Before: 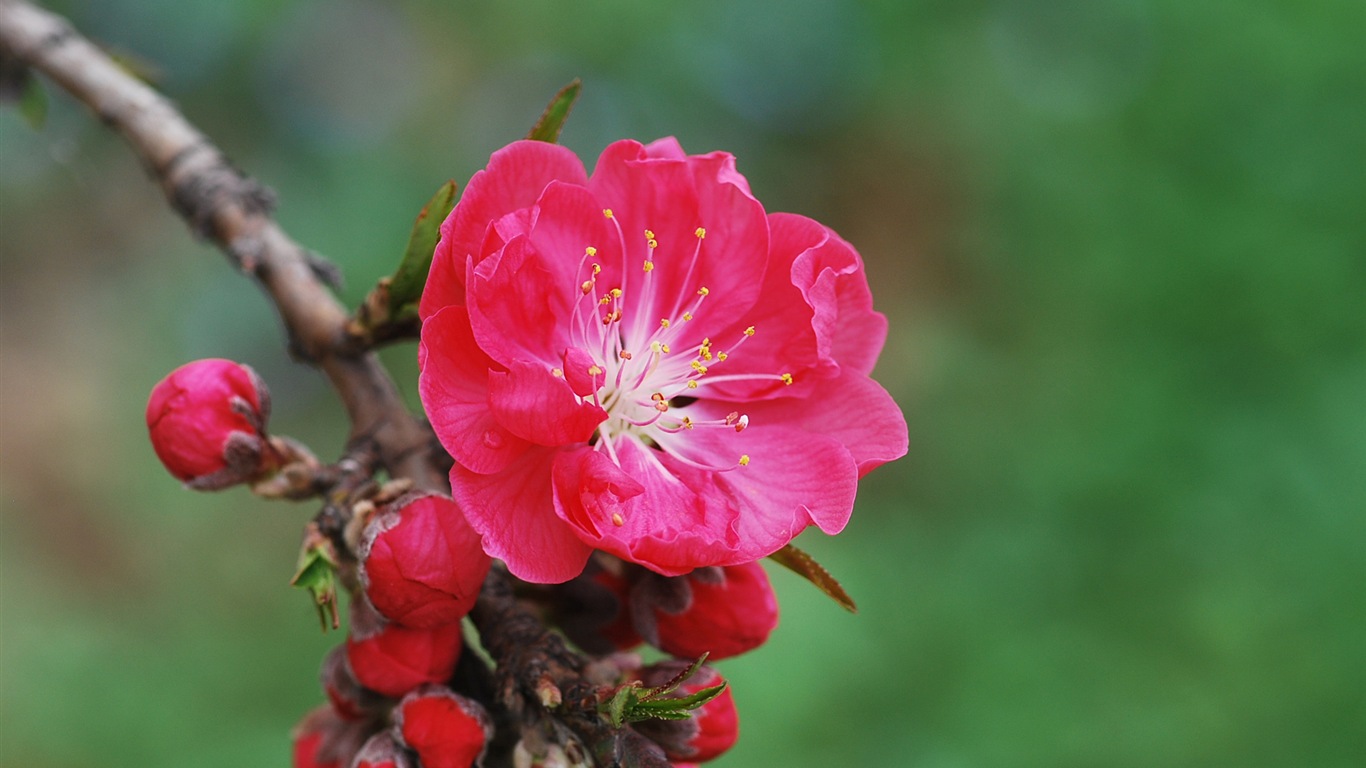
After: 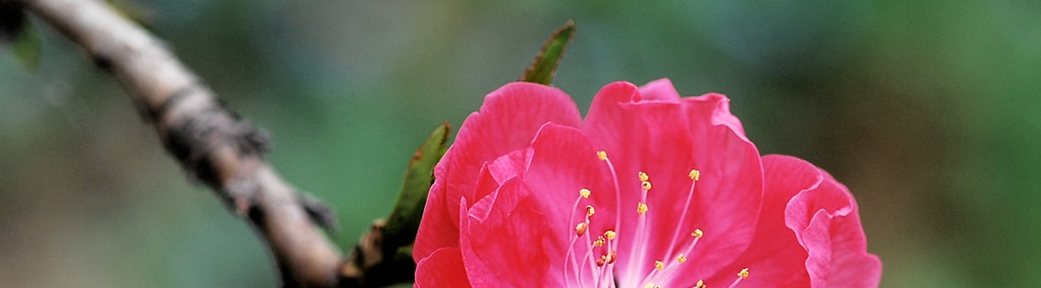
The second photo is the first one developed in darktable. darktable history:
crop: left 0.512%, top 7.636%, right 23.277%, bottom 54.811%
filmic rgb: black relative exposure -3.67 EV, white relative exposure 2.44 EV, threshold 5.97 EV, hardness 3.28, enable highlight reconstruction true
